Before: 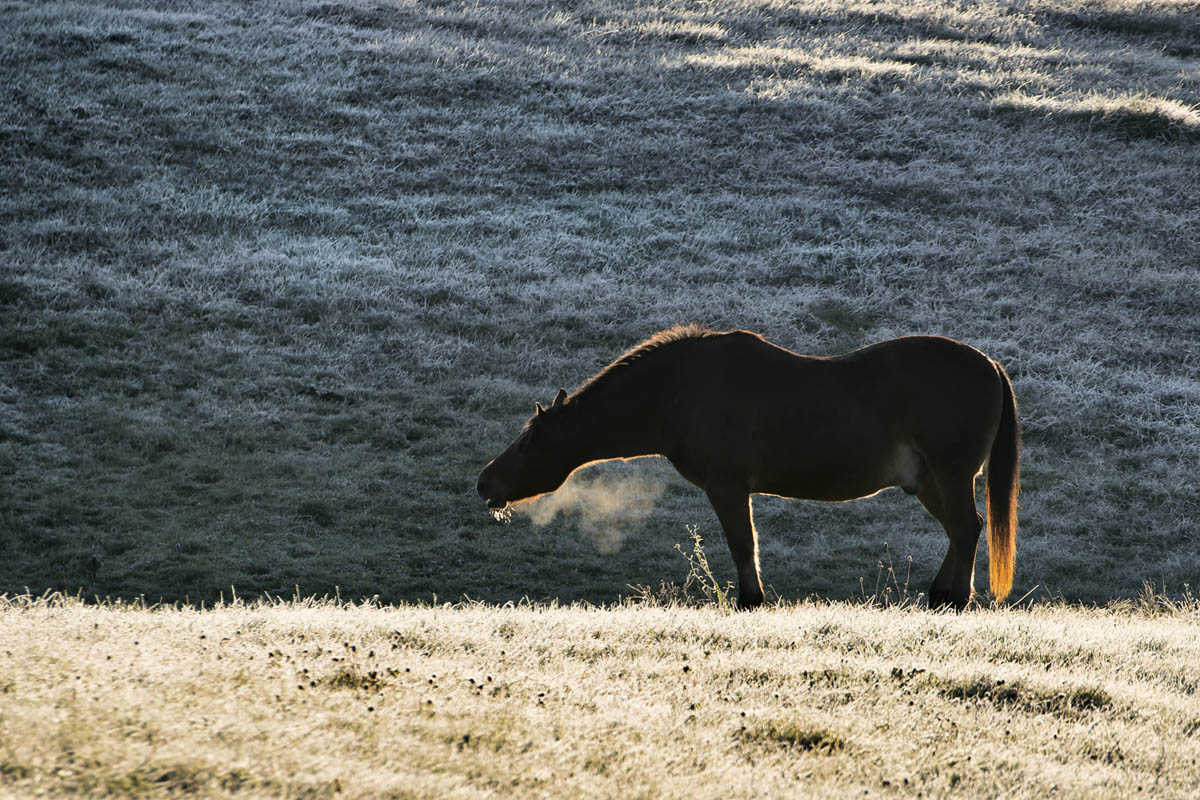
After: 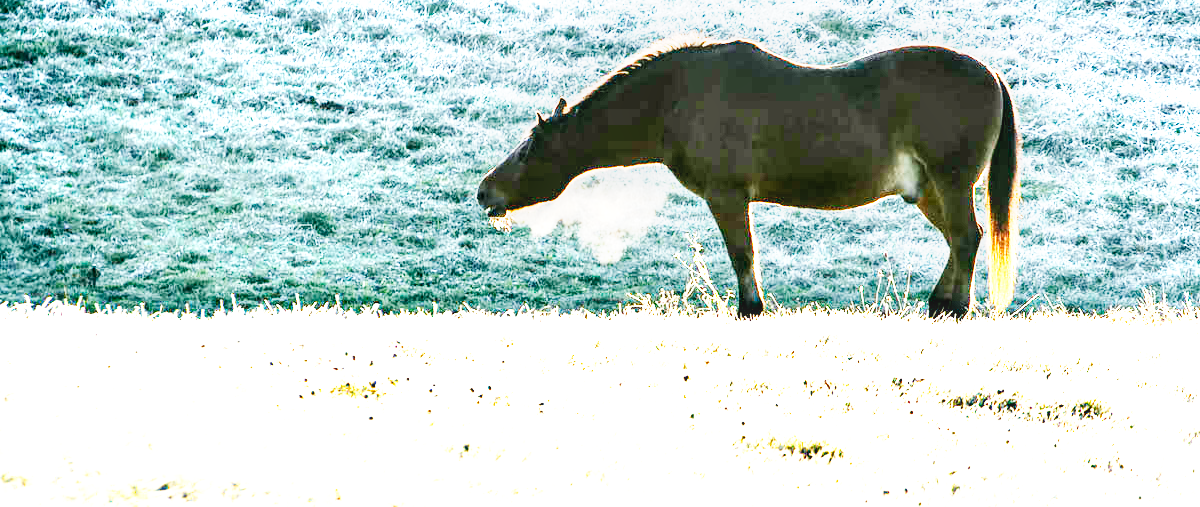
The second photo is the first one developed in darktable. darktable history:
crop and rotate: top 36.517%
local contrast: on, module defaults
contrast equalizer: y [[0.5 ×6], [0.5 ×6], [0.5, 0.5, 0.501, 0.545, 0.707, 0.863], [0 ×6], [0 ×6]], mix 0.369
contrast brightness saturation: saturation -0.045
exposure: black level correction 0.001, exposure 1.835 EV, compensate highlight preservation false
base curve: curves: ch0 [(0, 0) (0.007, 0.004) (0.027, 0.03) (0.046, 0.07) (0.207, 0.54) (0.442, 0.872) (0.673, 0.972) (1, 1)], preserve colors none
color balance rgb: perceptual saturation grading › global saturation 0.052%, perceptual brilliance grading › global brilliance 29.878%, contrast -10.602%
